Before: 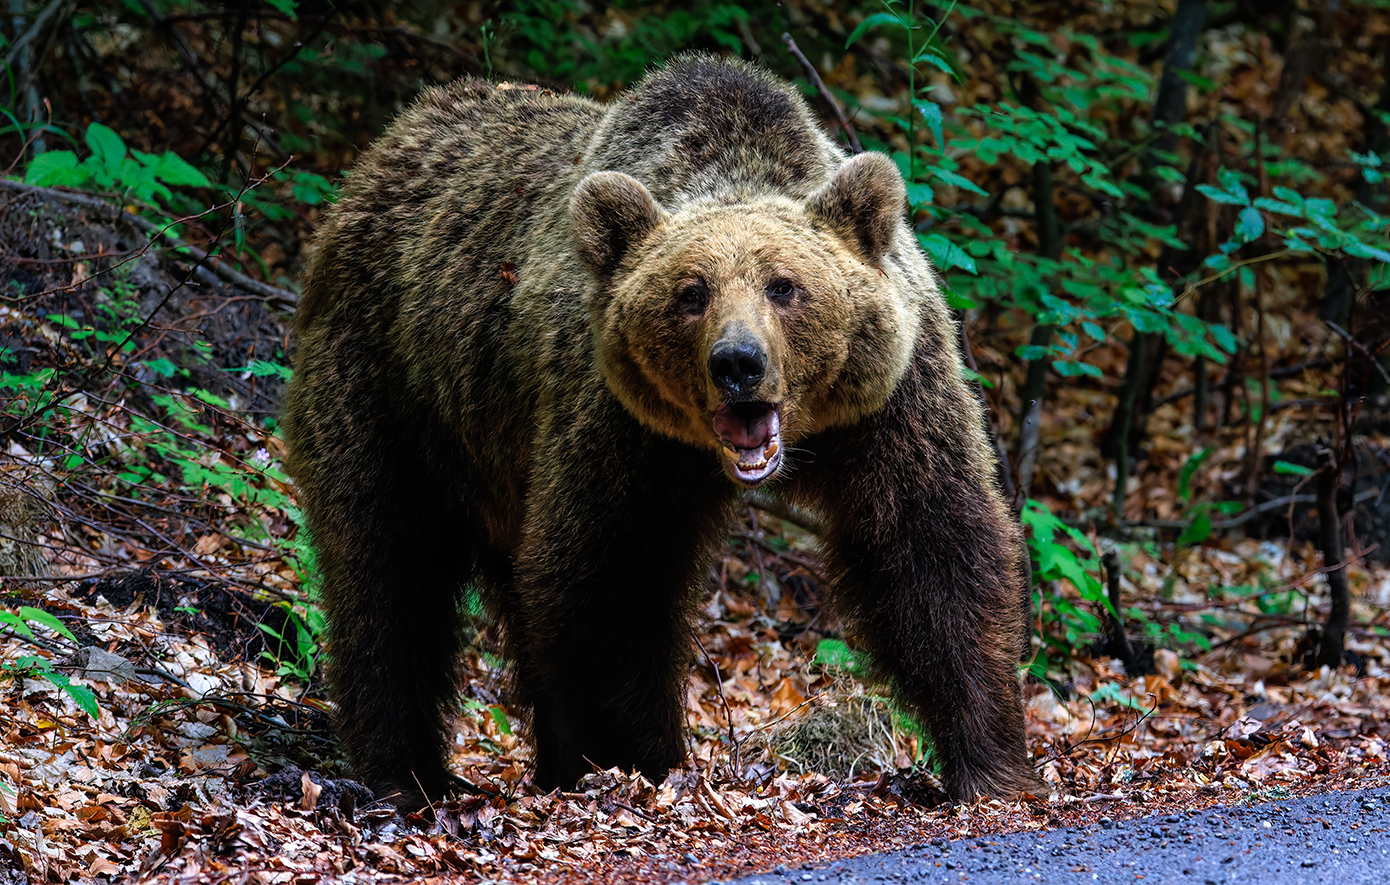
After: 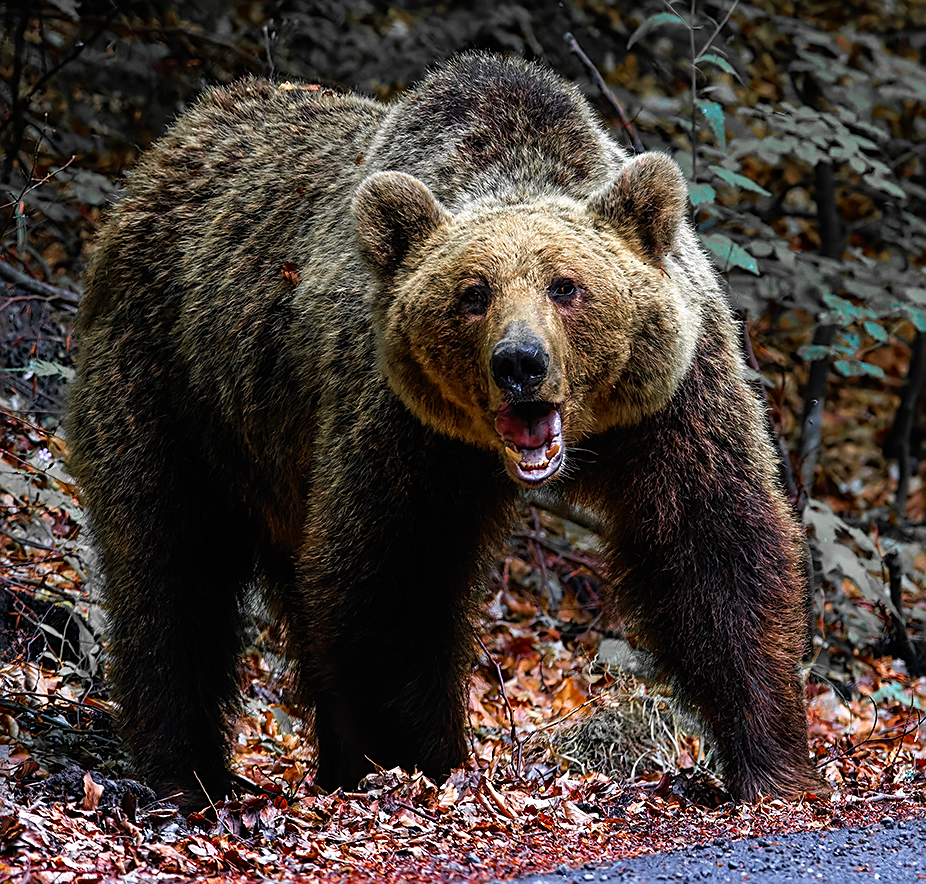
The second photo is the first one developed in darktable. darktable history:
color zones: curves: ch1 [(0, 0.679) (0.143, 0.647) (0.286, 0.261) (0.378, -0.011) (0.571, 0.396) (0.714, 0.399) (0.857, 0.406) (1, 0.679)]
crop and rotate: left 15.754%, right 17.579%
velvia: strength 15%
sharpen: on, module defaults
